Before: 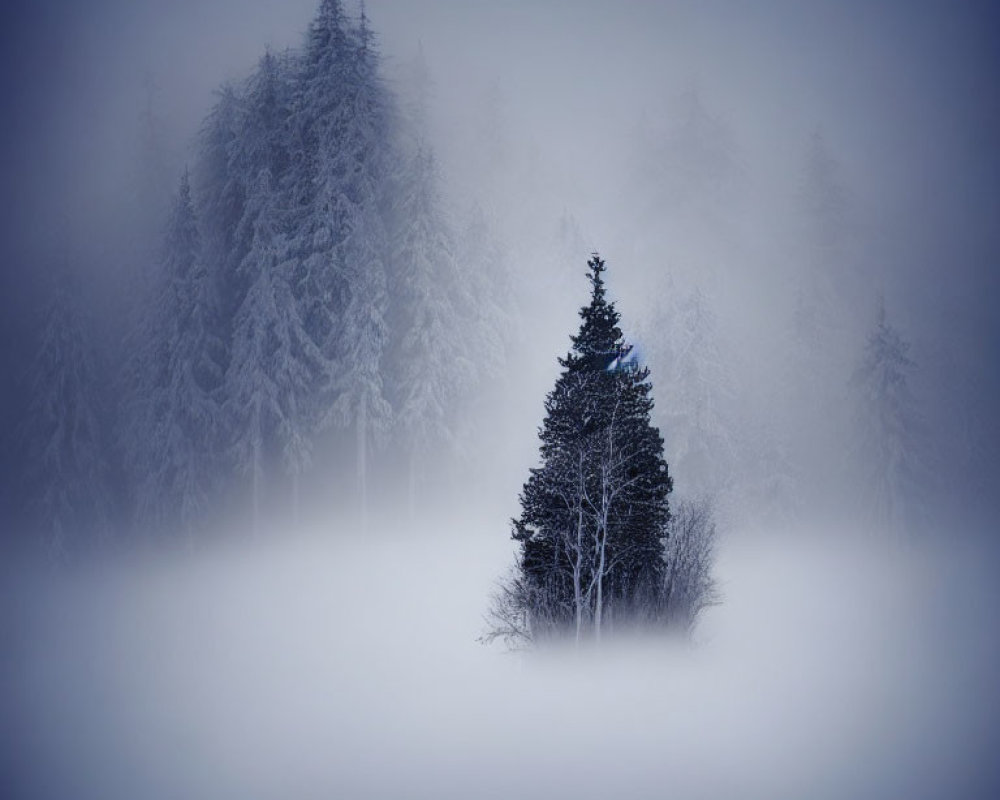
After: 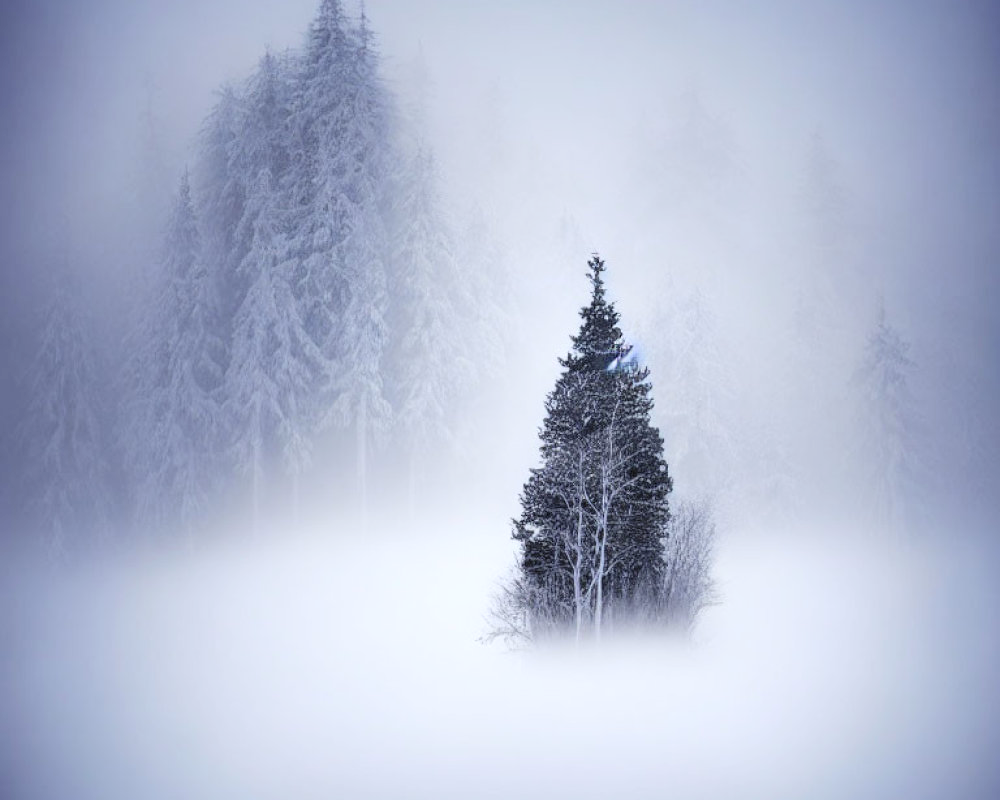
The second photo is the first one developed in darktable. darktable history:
global tonemap: drago (0.7, 100)
